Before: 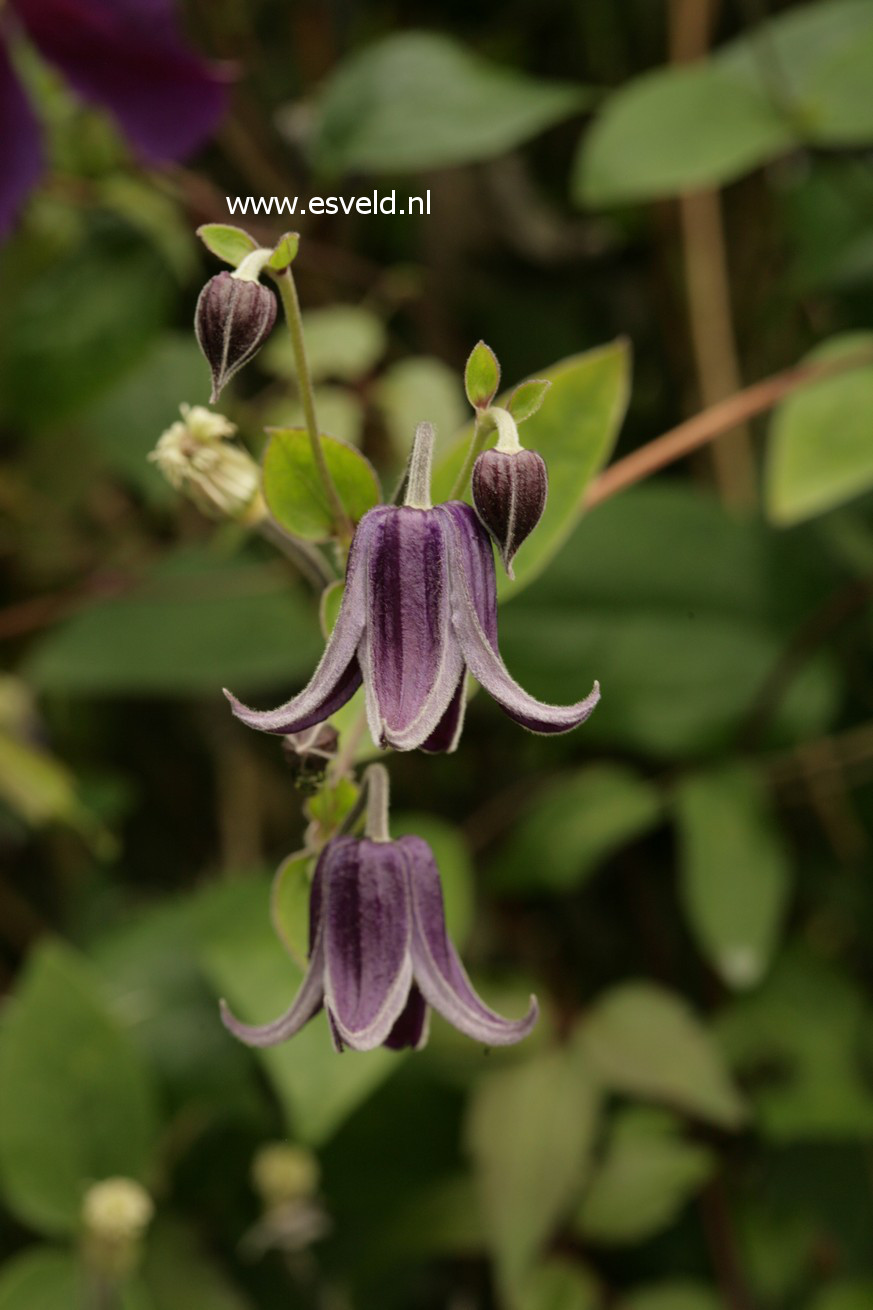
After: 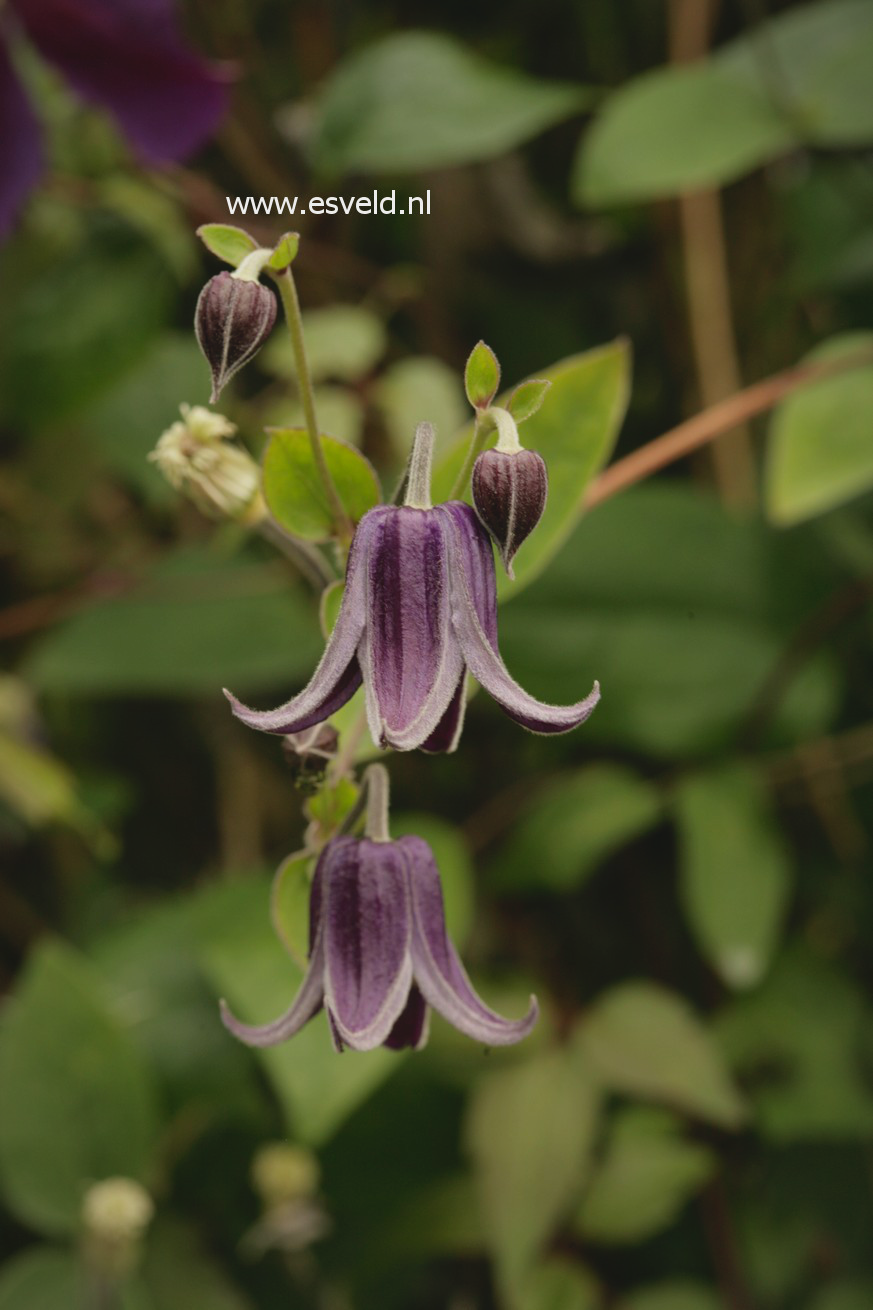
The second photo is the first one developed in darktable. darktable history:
vignetting: fall-off start 97%, fall-off radius 99.8%, width/height ratio 0.613
contrast brightness saturation: contrast -0.12
